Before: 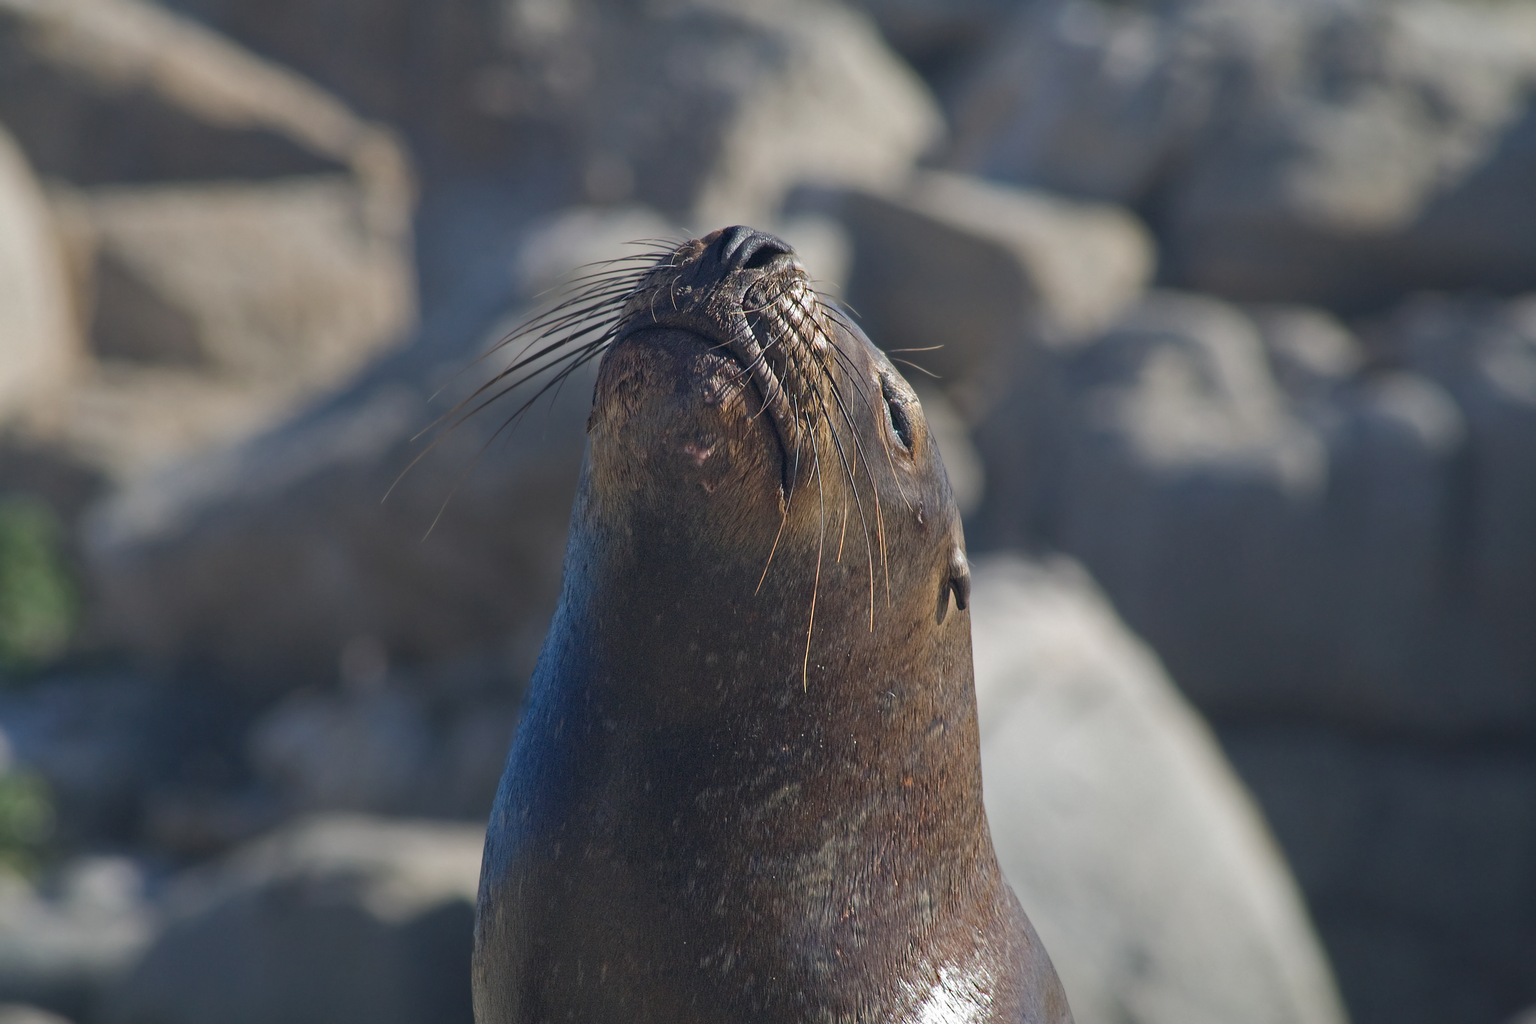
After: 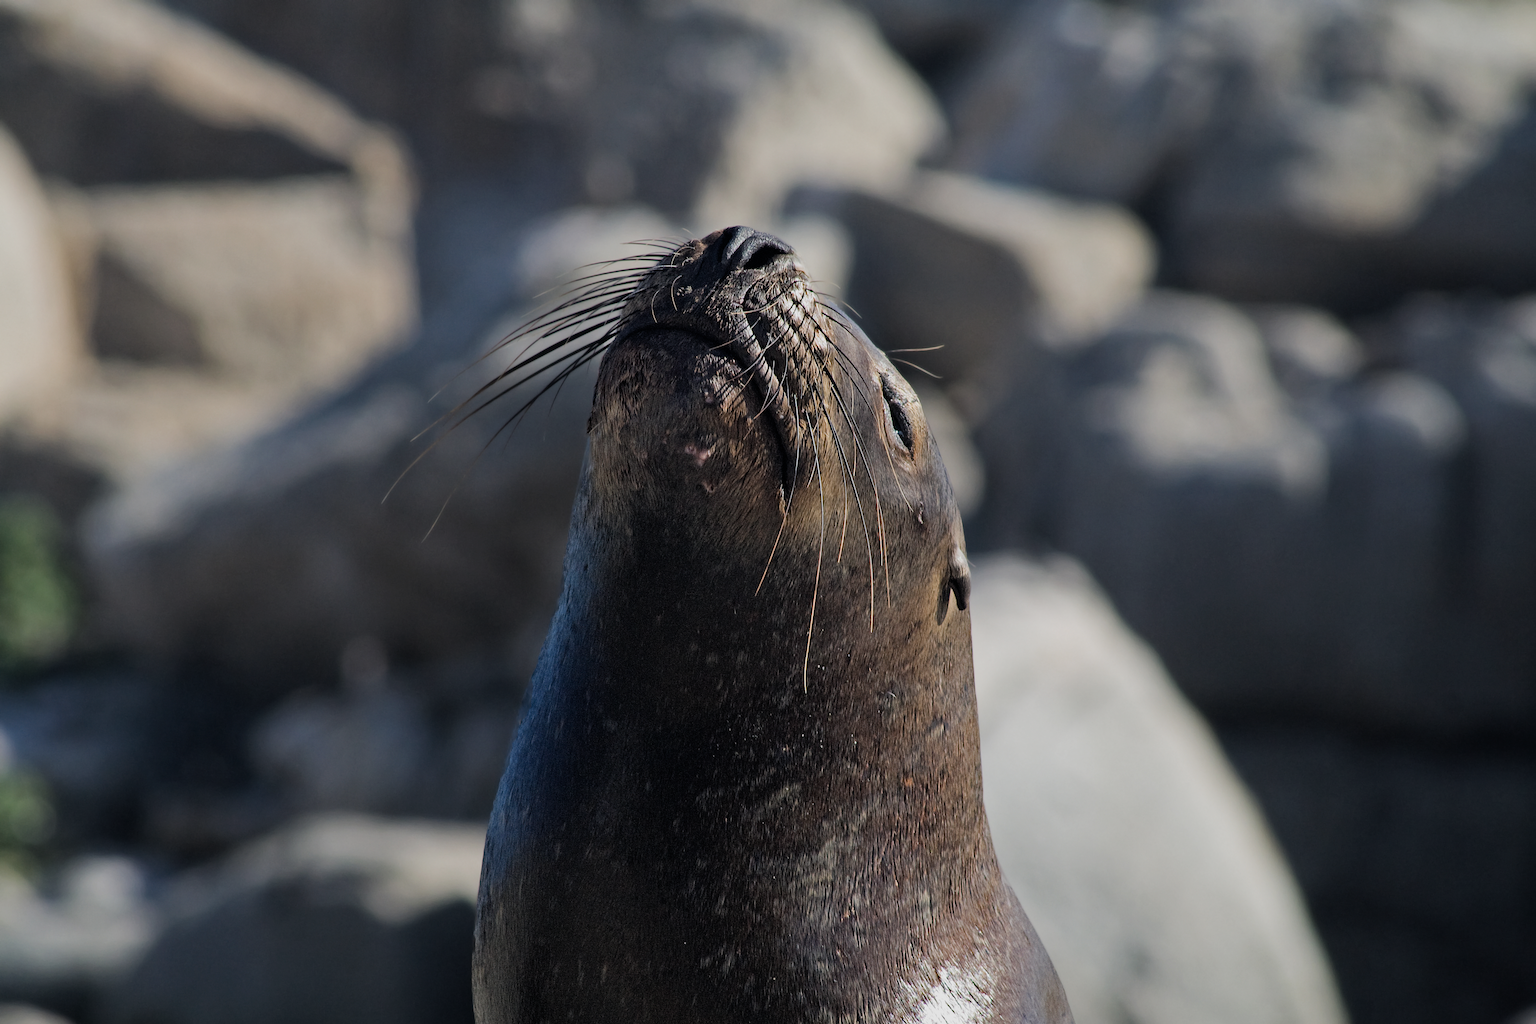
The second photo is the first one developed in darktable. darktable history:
filmic rgb: black relative exposure -5.14 EV, white relative exposure 3.98 EV, hardness 2.89, contrast 1.299, highlights saturation mix -9.54%
